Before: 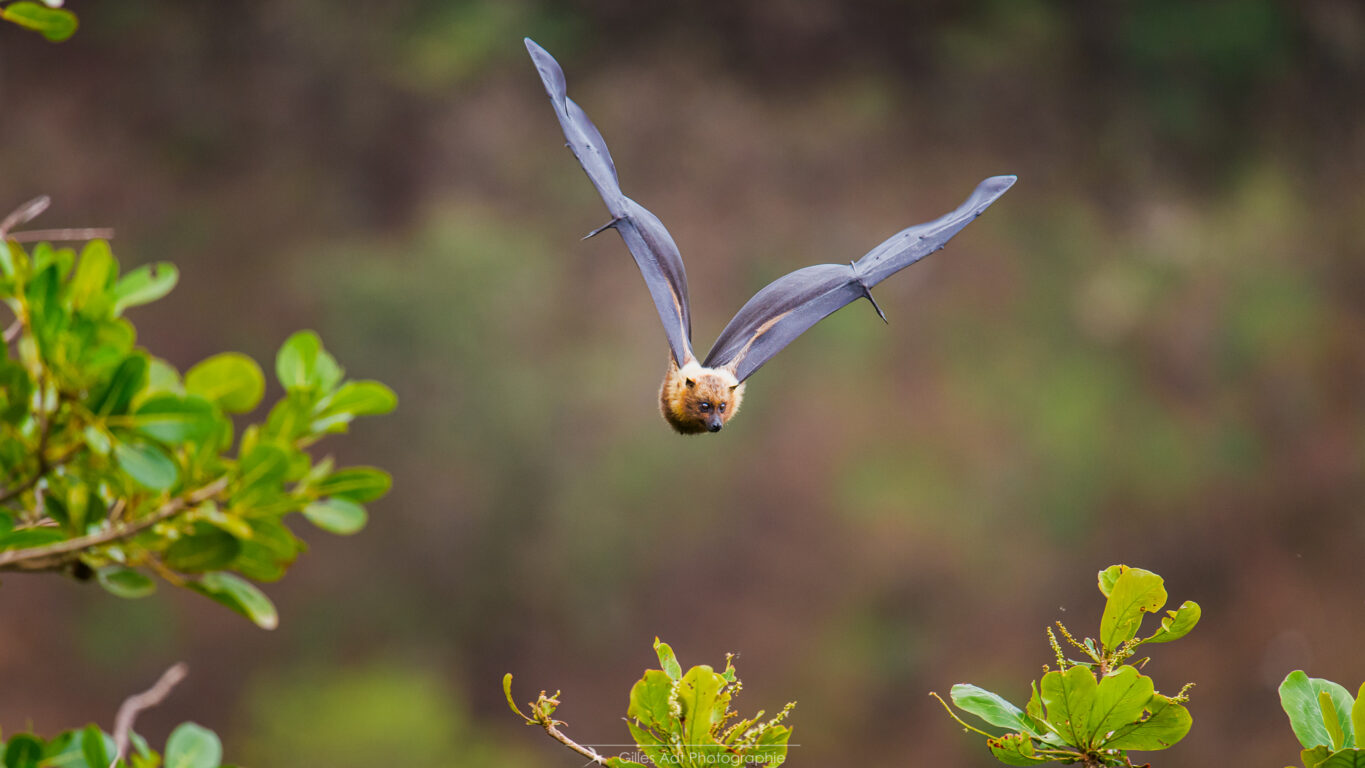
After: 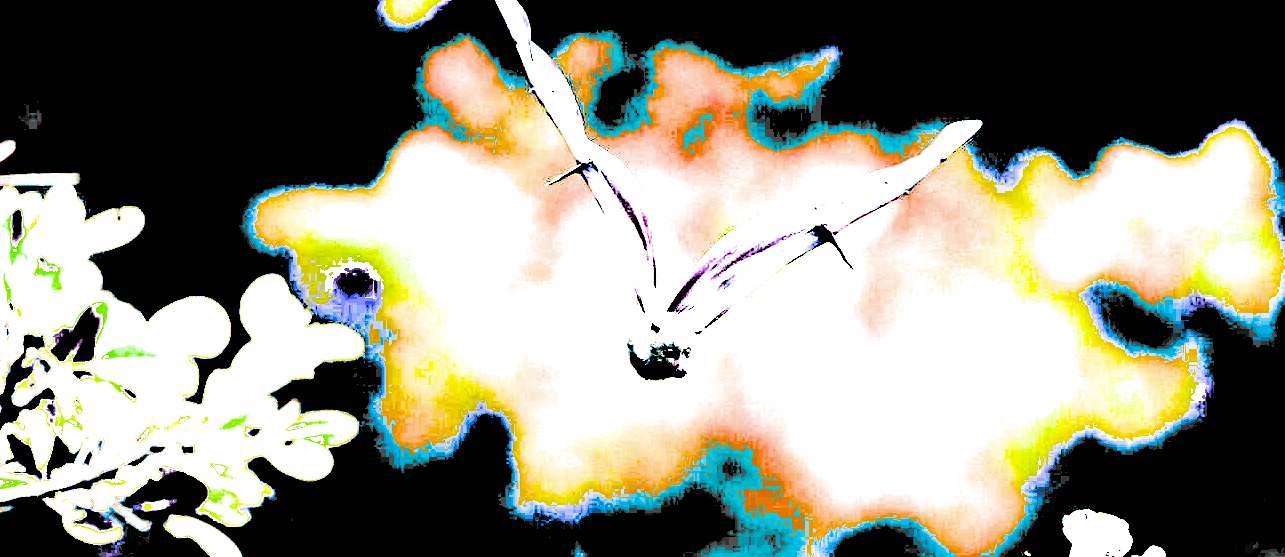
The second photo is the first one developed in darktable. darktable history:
crop: left 2.6%, top 7.183%, right 3.258%, bottom 20.272%
filmic rgb: black relative exposure -5.03 EV, white relative exposure 3.99 EV, threshold 5.98 EV, hardness 2.89, contrast 1.094, enable highlight reconstruction true
exposure: black level correction 0.099, exposure 3.099 EV, compensate highlight preservation false
tone equalizer: smoothing diameter 24.93%, edges refinement/feathering 11.3, preserve details guided filter
shadows and highlights: shadows 24.83, highlights -23.1
